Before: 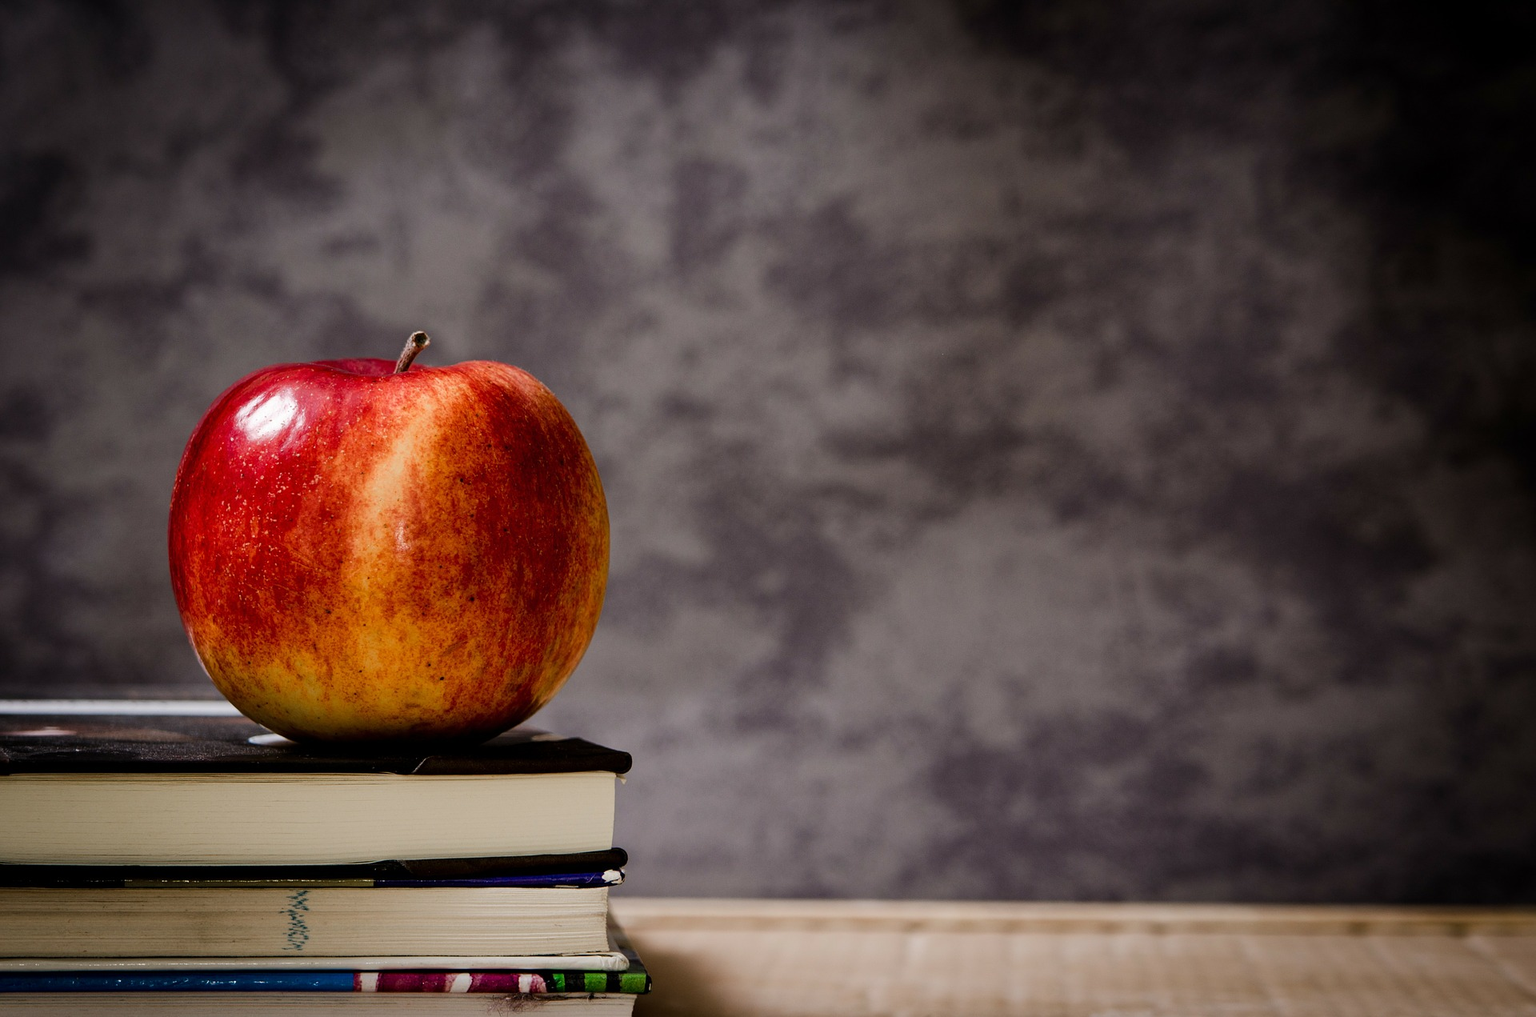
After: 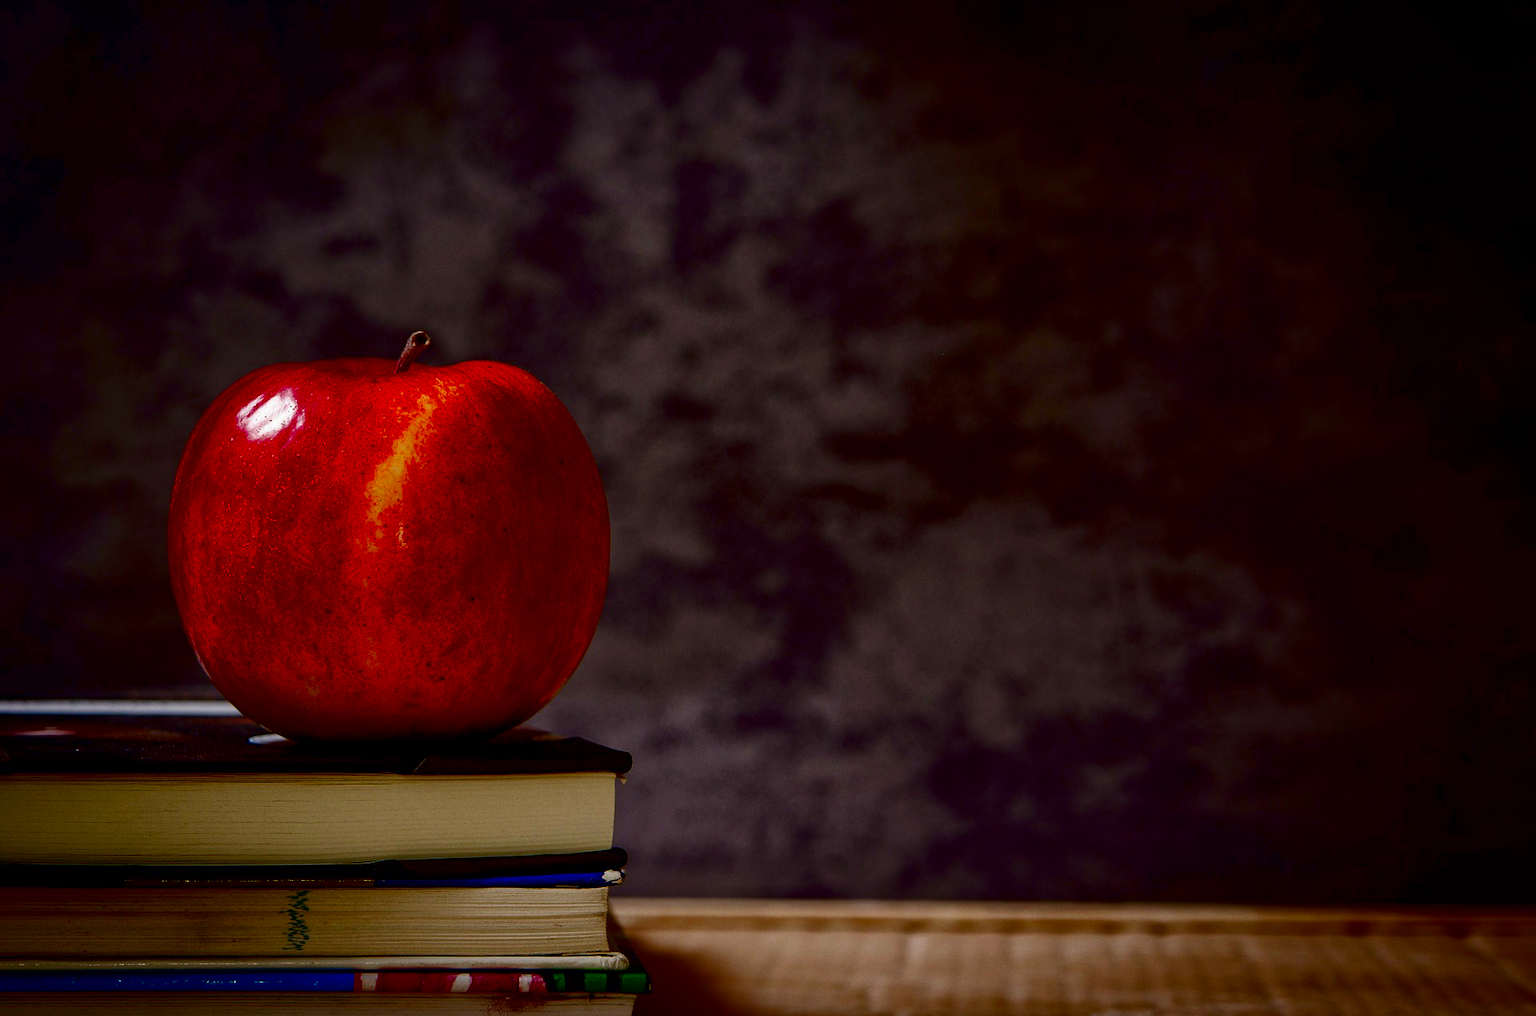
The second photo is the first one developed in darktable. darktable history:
contrast brightness saturation: brightness -1, saturation 1
grain: coarseness 0.09 ISO, strength 10%
global tonemap: drago (1, 100), detail 1
